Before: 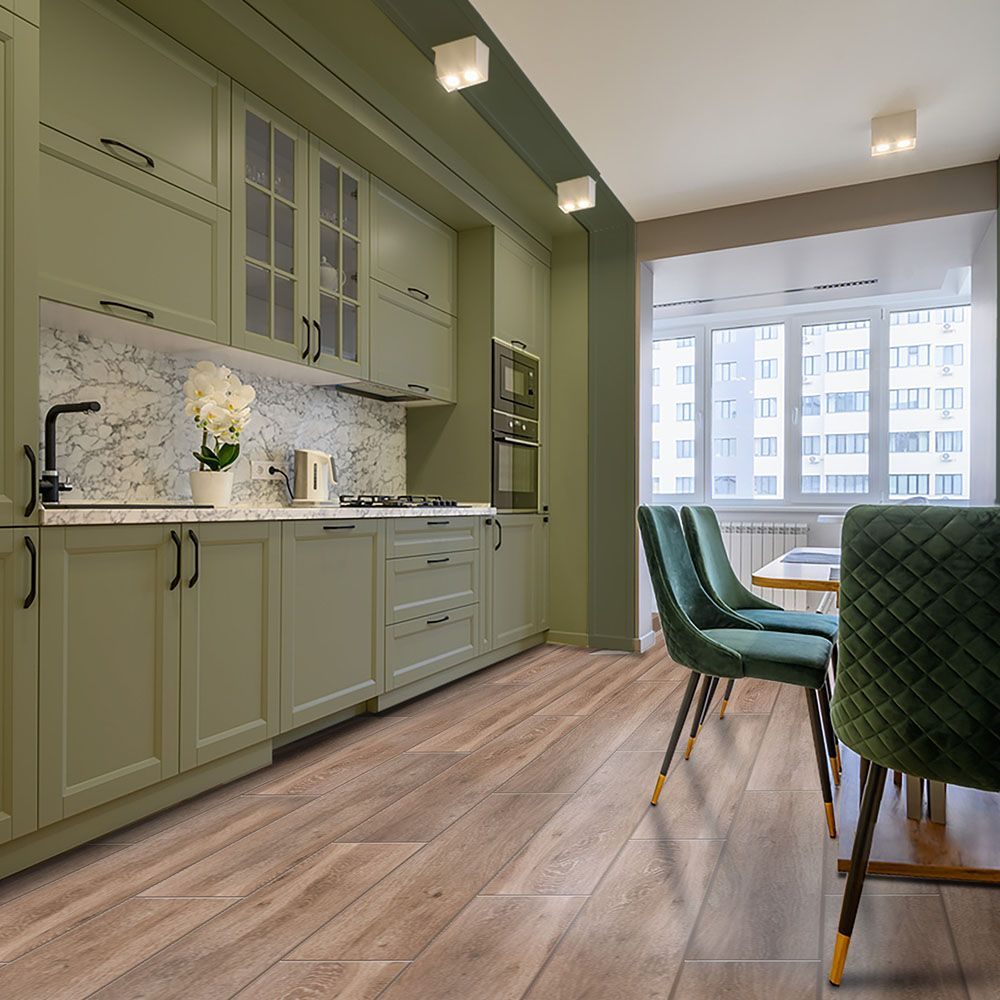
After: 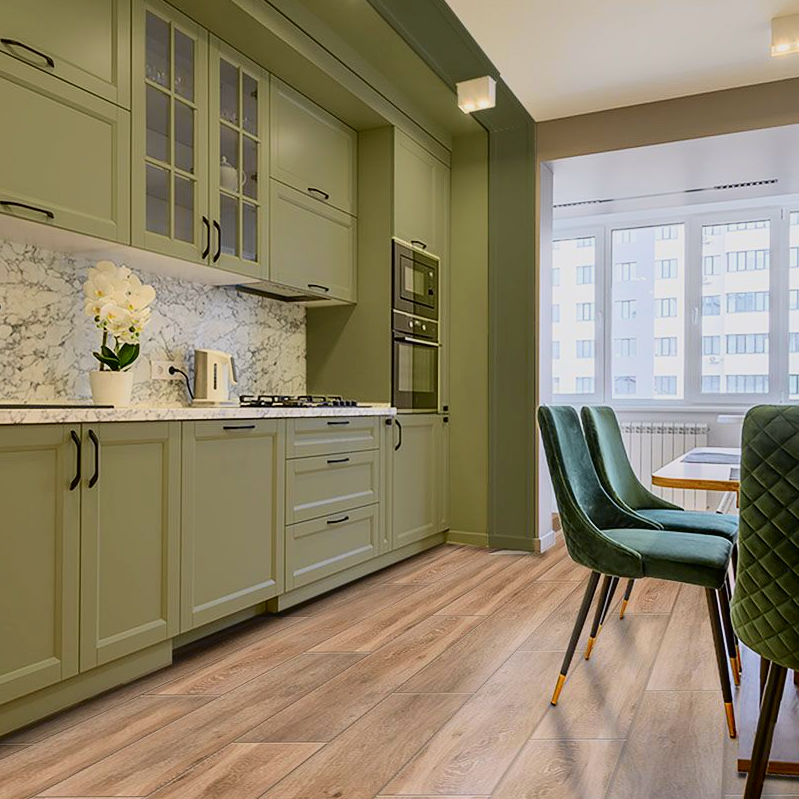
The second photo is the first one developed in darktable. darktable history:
crop and rotate: left 10.071%, top 10.071%, right 10.02%, bottom 10.02%
tone curve: curves: ch0 [(0, 0) (0.091, 0.066) (0.184, 0.16) (0.491, 0.519) (0.748, 0.765) (1, 0.919)]; ch1 [(0, 0) (0.179, 0.173) (0.322, 0.32) (0.424, 0.424) (0.502, 0.504) (0.56, 0.575) (0.631, 0.675) (0.777, 0.806) (1, 1)]; ch2 [(0, 0) (0.434, 0.447) (0.497, 0.498) (0.539, 0.566) (0.676, 0.691) (1, 1)], color space Lab, independent channels, preserve colors none
